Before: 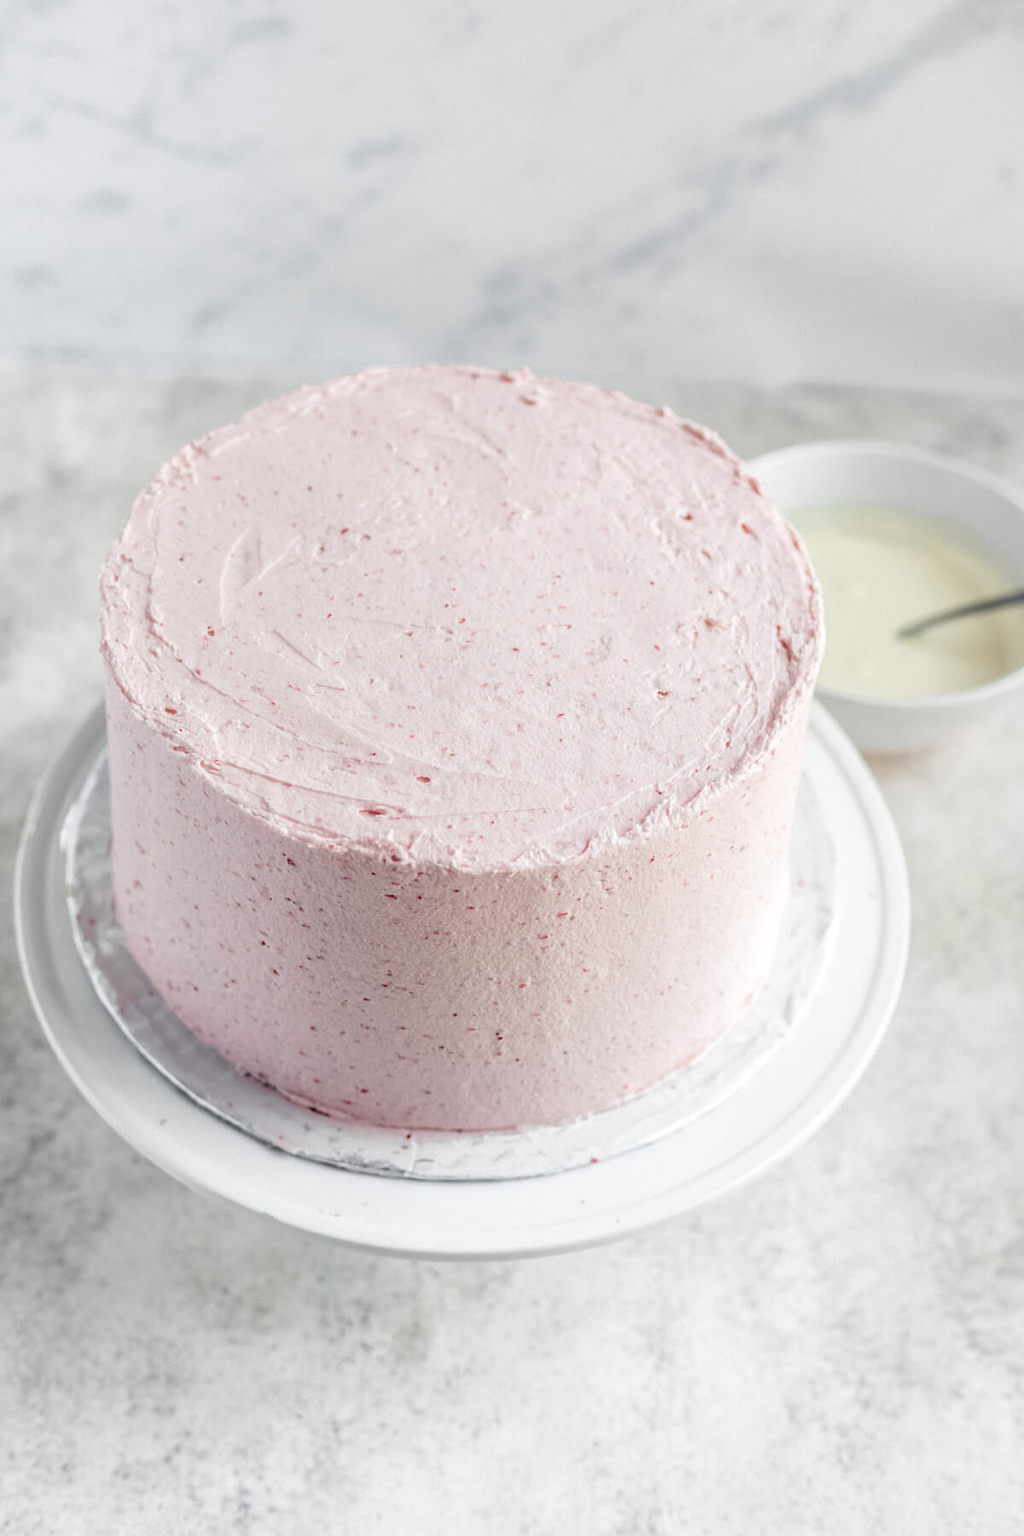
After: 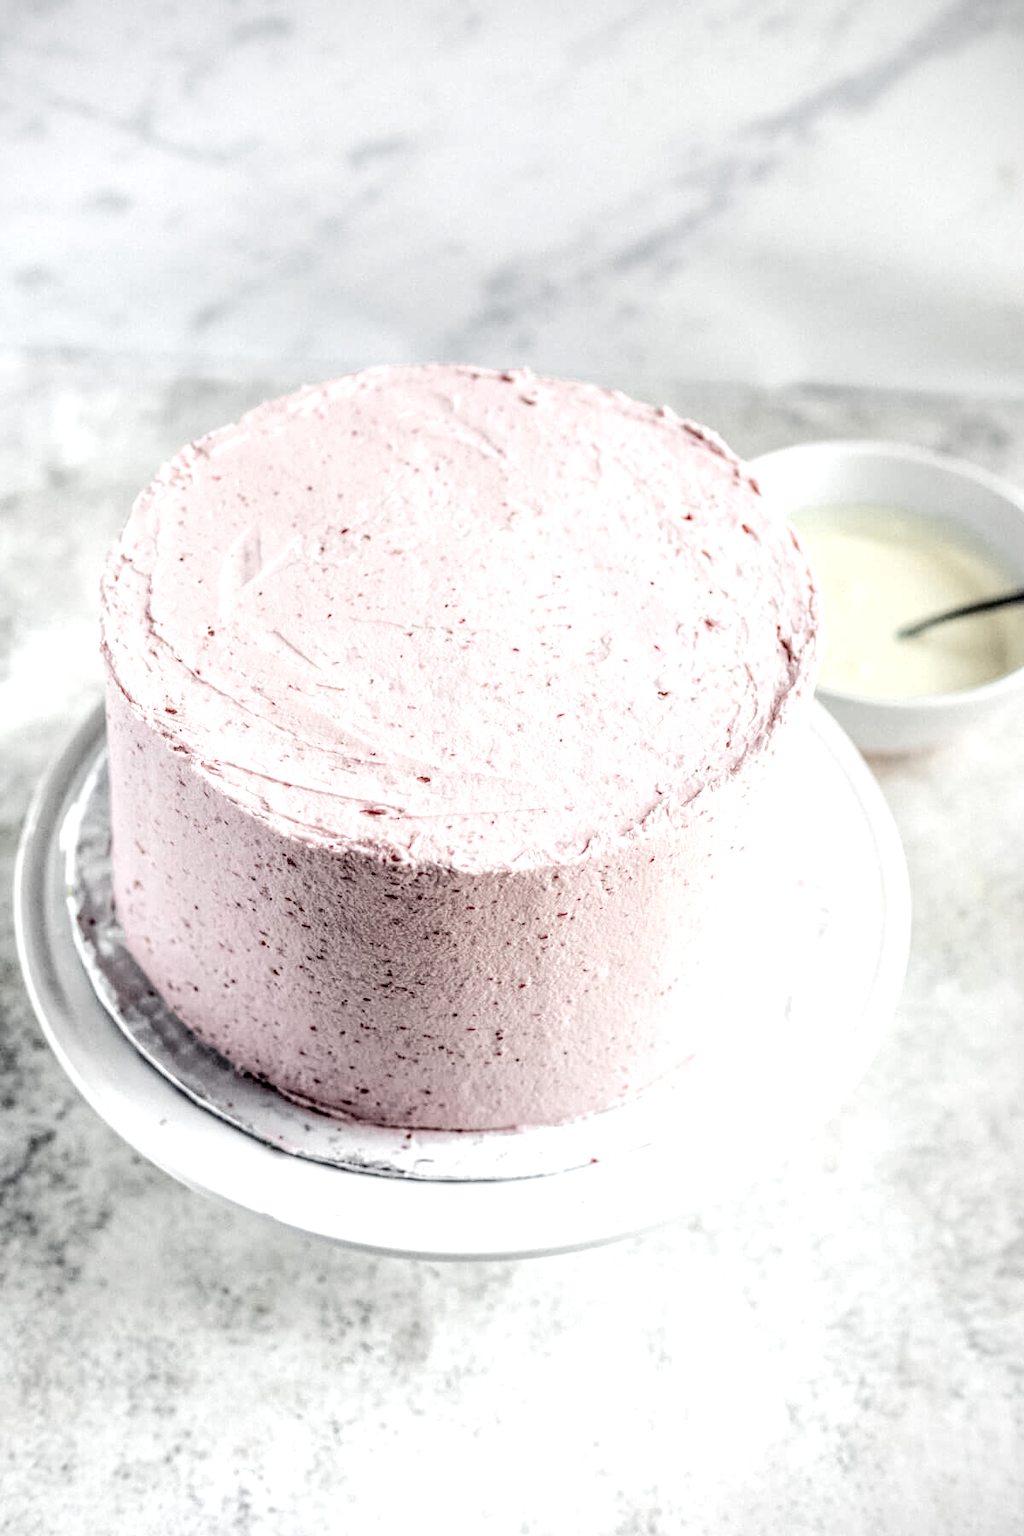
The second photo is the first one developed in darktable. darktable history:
exposure: exposure 0.127 EV, compensate highlight preservation false
tone curve: curves: ch0 [(0, 0) (0.288, 0.201) (0.683, 0.793) (1, 1)], color space Lab, independent channels, preserve colors none
vignetting: fall-off start 92.09%
local contrast: highlights 4%, shadows 4%, detail 298%, midtone range 0.305
